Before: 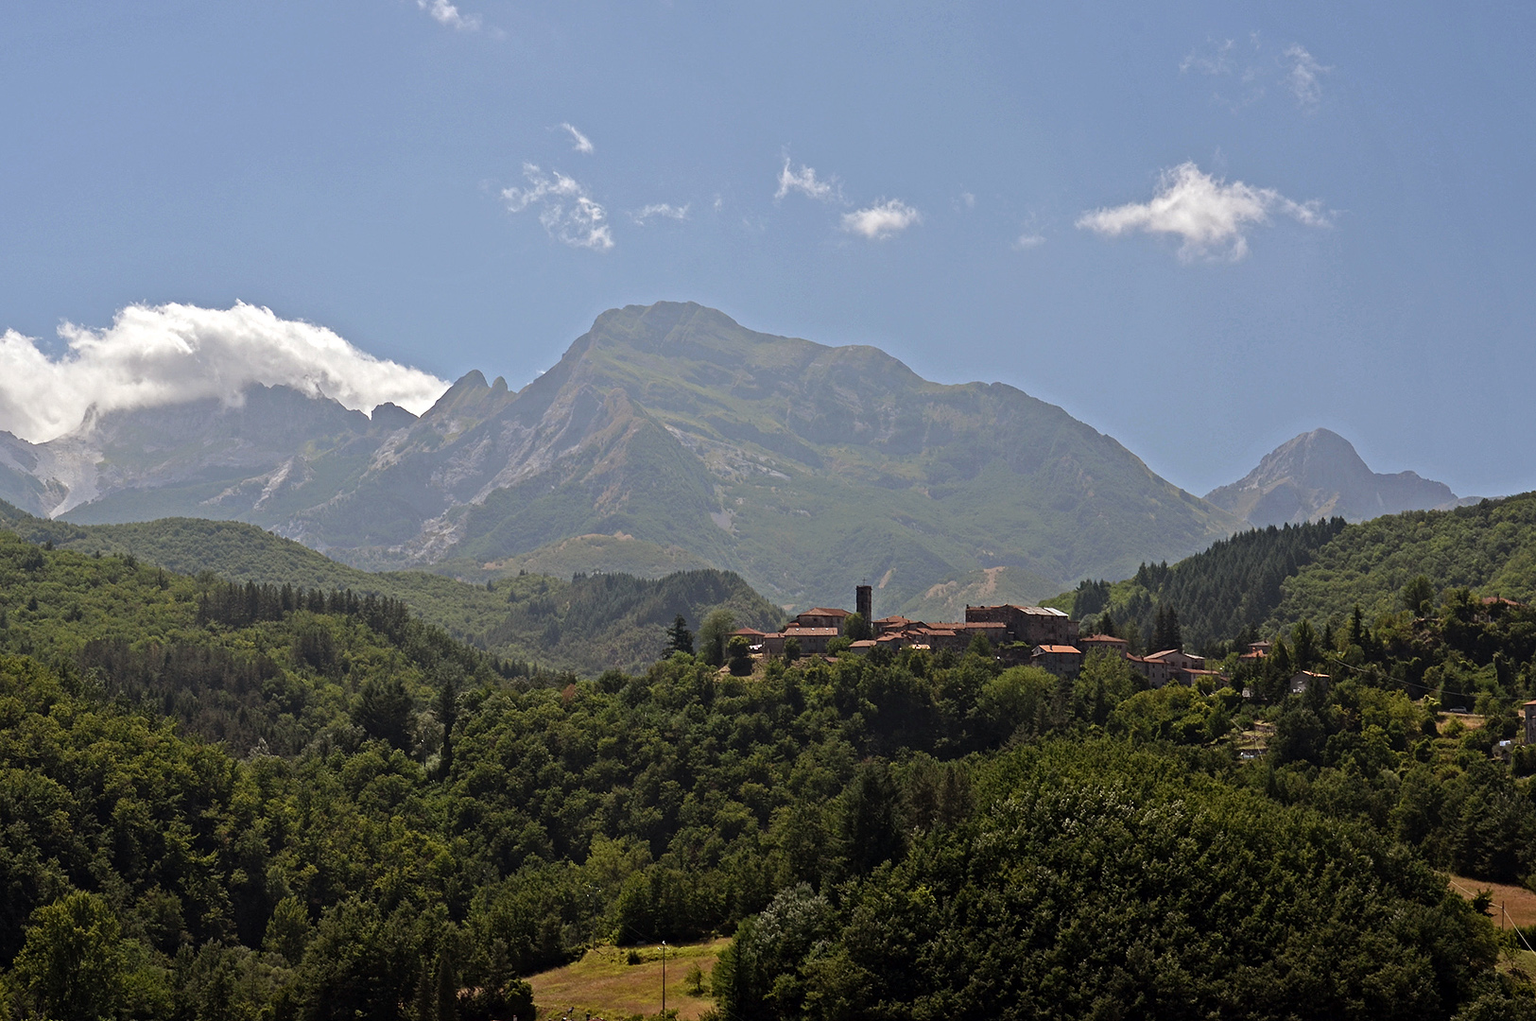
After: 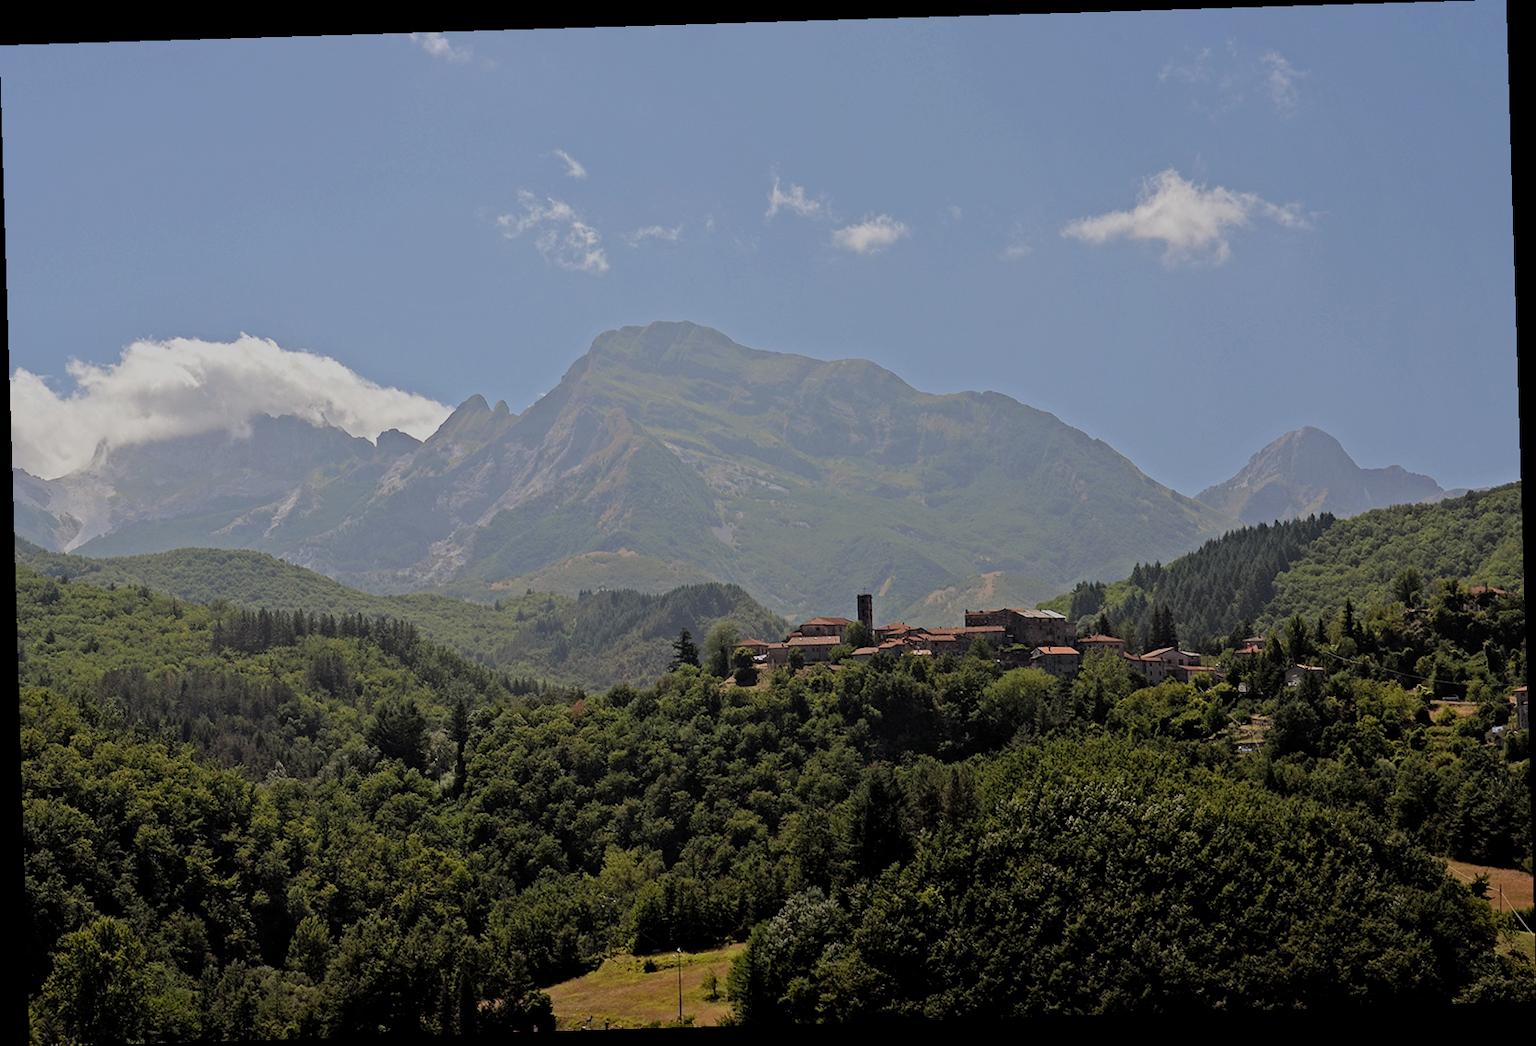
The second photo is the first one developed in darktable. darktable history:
filmic rgb: black relative exposure -8.79 EV, white relative exposure 4.98 EV, threshold 3 EV, target black luminance 0%, hardness 3.77, latitude 66.33%, contrast 0.822, shadows ↔ highlights balance 20%, color science v5 (2021), contrast in shadows safe, contrast in highlights safe, enable highlight reconstruction true
rotate and perspective: rotation -1.75°, automatic cropping off
